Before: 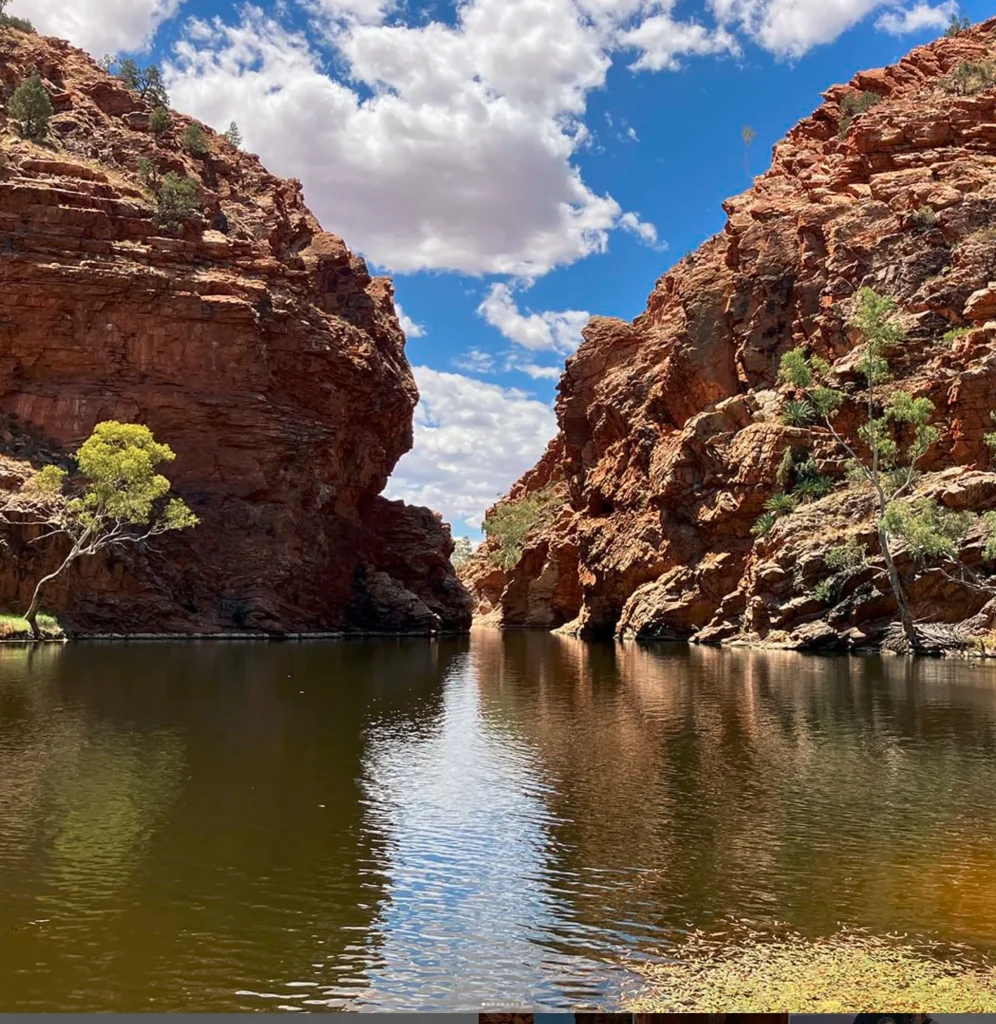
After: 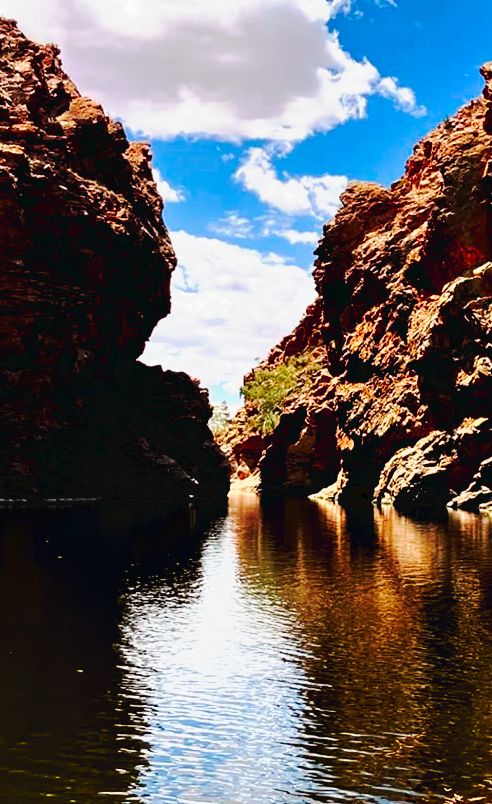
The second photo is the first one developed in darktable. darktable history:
crop and rotate: angle 0.02°, left 24.353%, top 13.219%, right 26.156%, bottom 8.224%
tone curve: curves: ch0 [(0, 0) (0.003, 0.043) (0.011, 0.043) (0.025, 0.035) (0.044, 0.042) (0.069, 0.035) (0.1, 0.03) (0.136, 0.017) (0.177, 0.03) (0.224, 0.06) (0.277, 0.118) (0.335, 0.189) (0.399, 0.297) (0.468, 0.483) (0.543, 0.631) (0.623, 0.746) (0.709, 0.823) (0.801, 0.944) (0.898, 0.966) (1, 1)], preserve colors none
